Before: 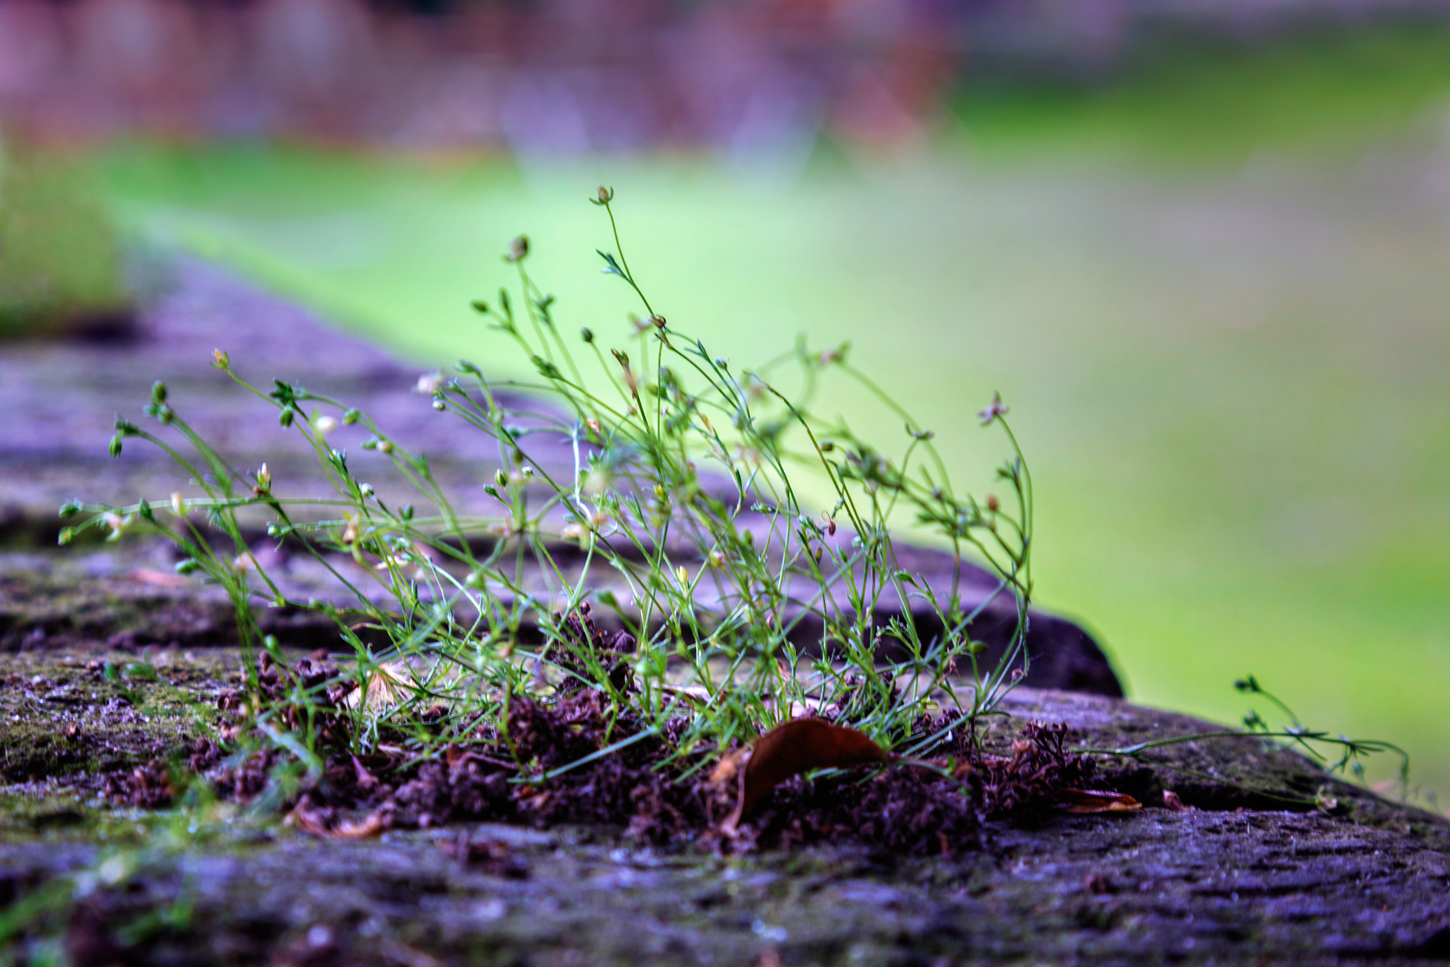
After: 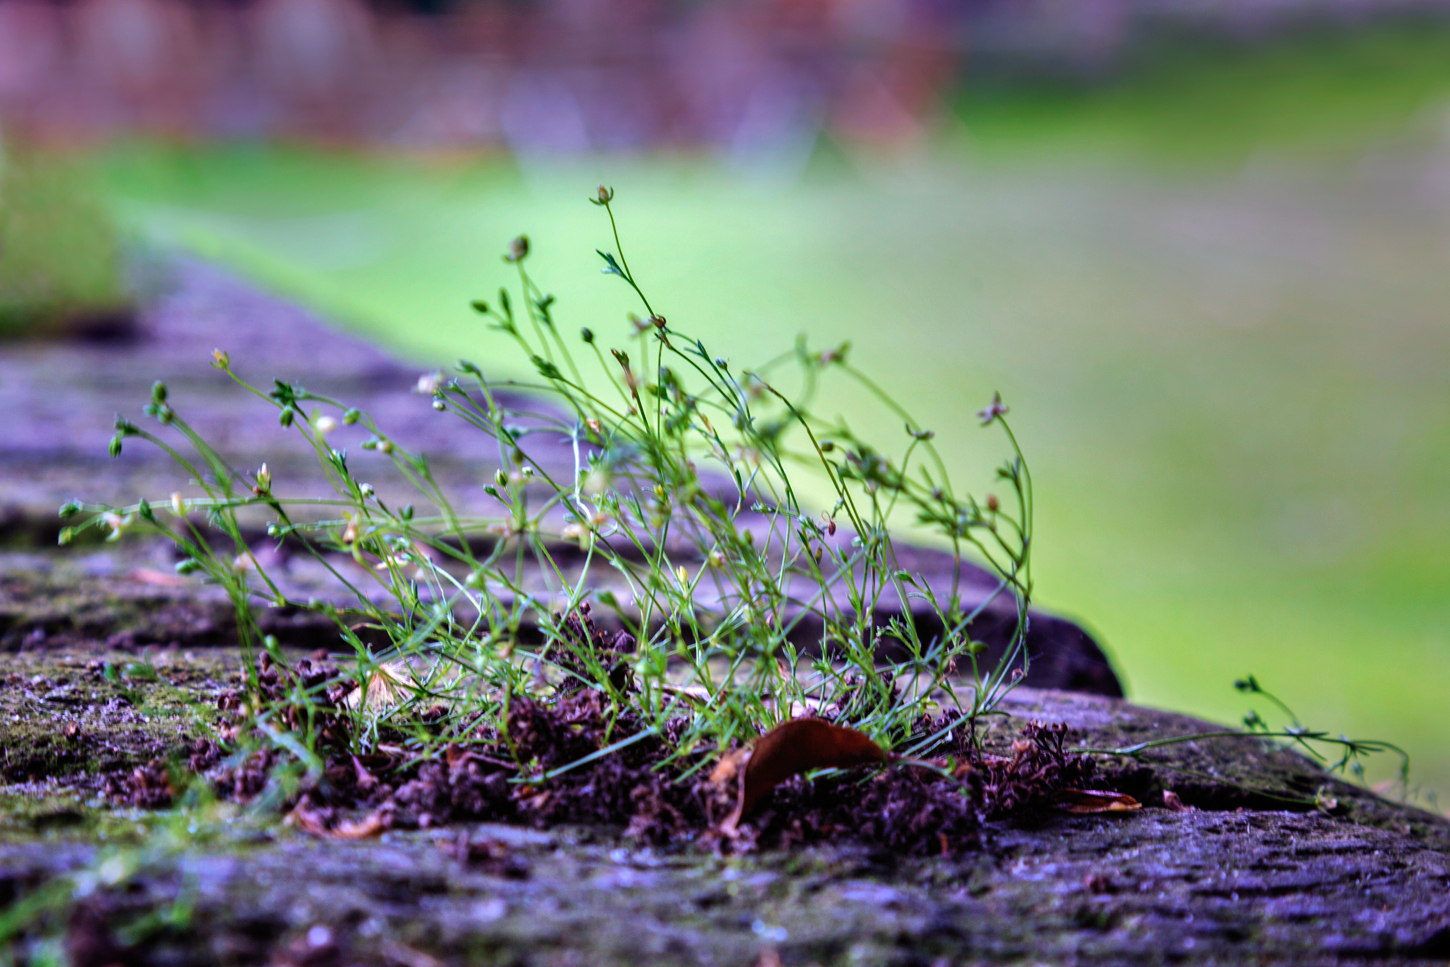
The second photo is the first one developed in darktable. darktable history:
shadows and highlights: highlights color adjustment 56.72%, soften with gaussian
